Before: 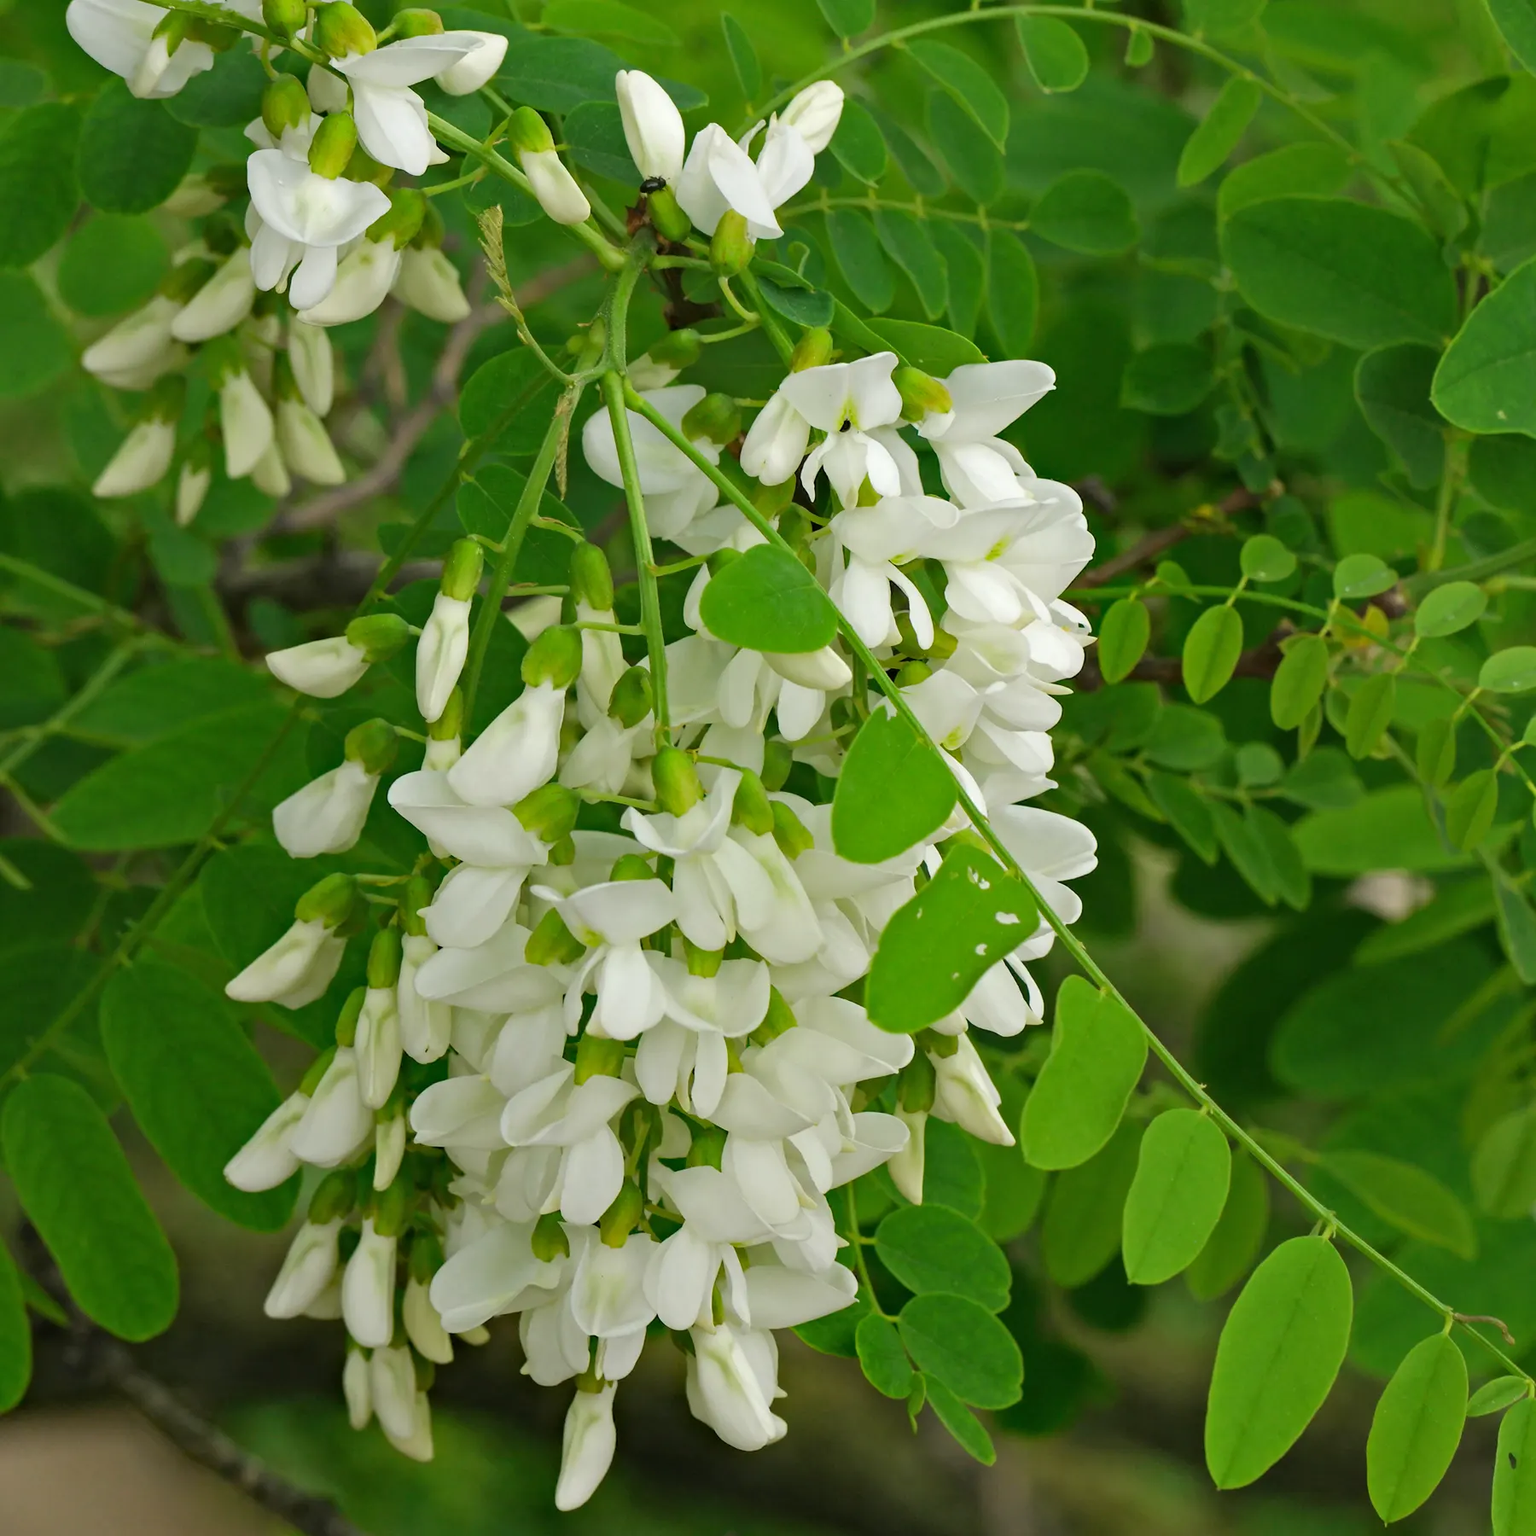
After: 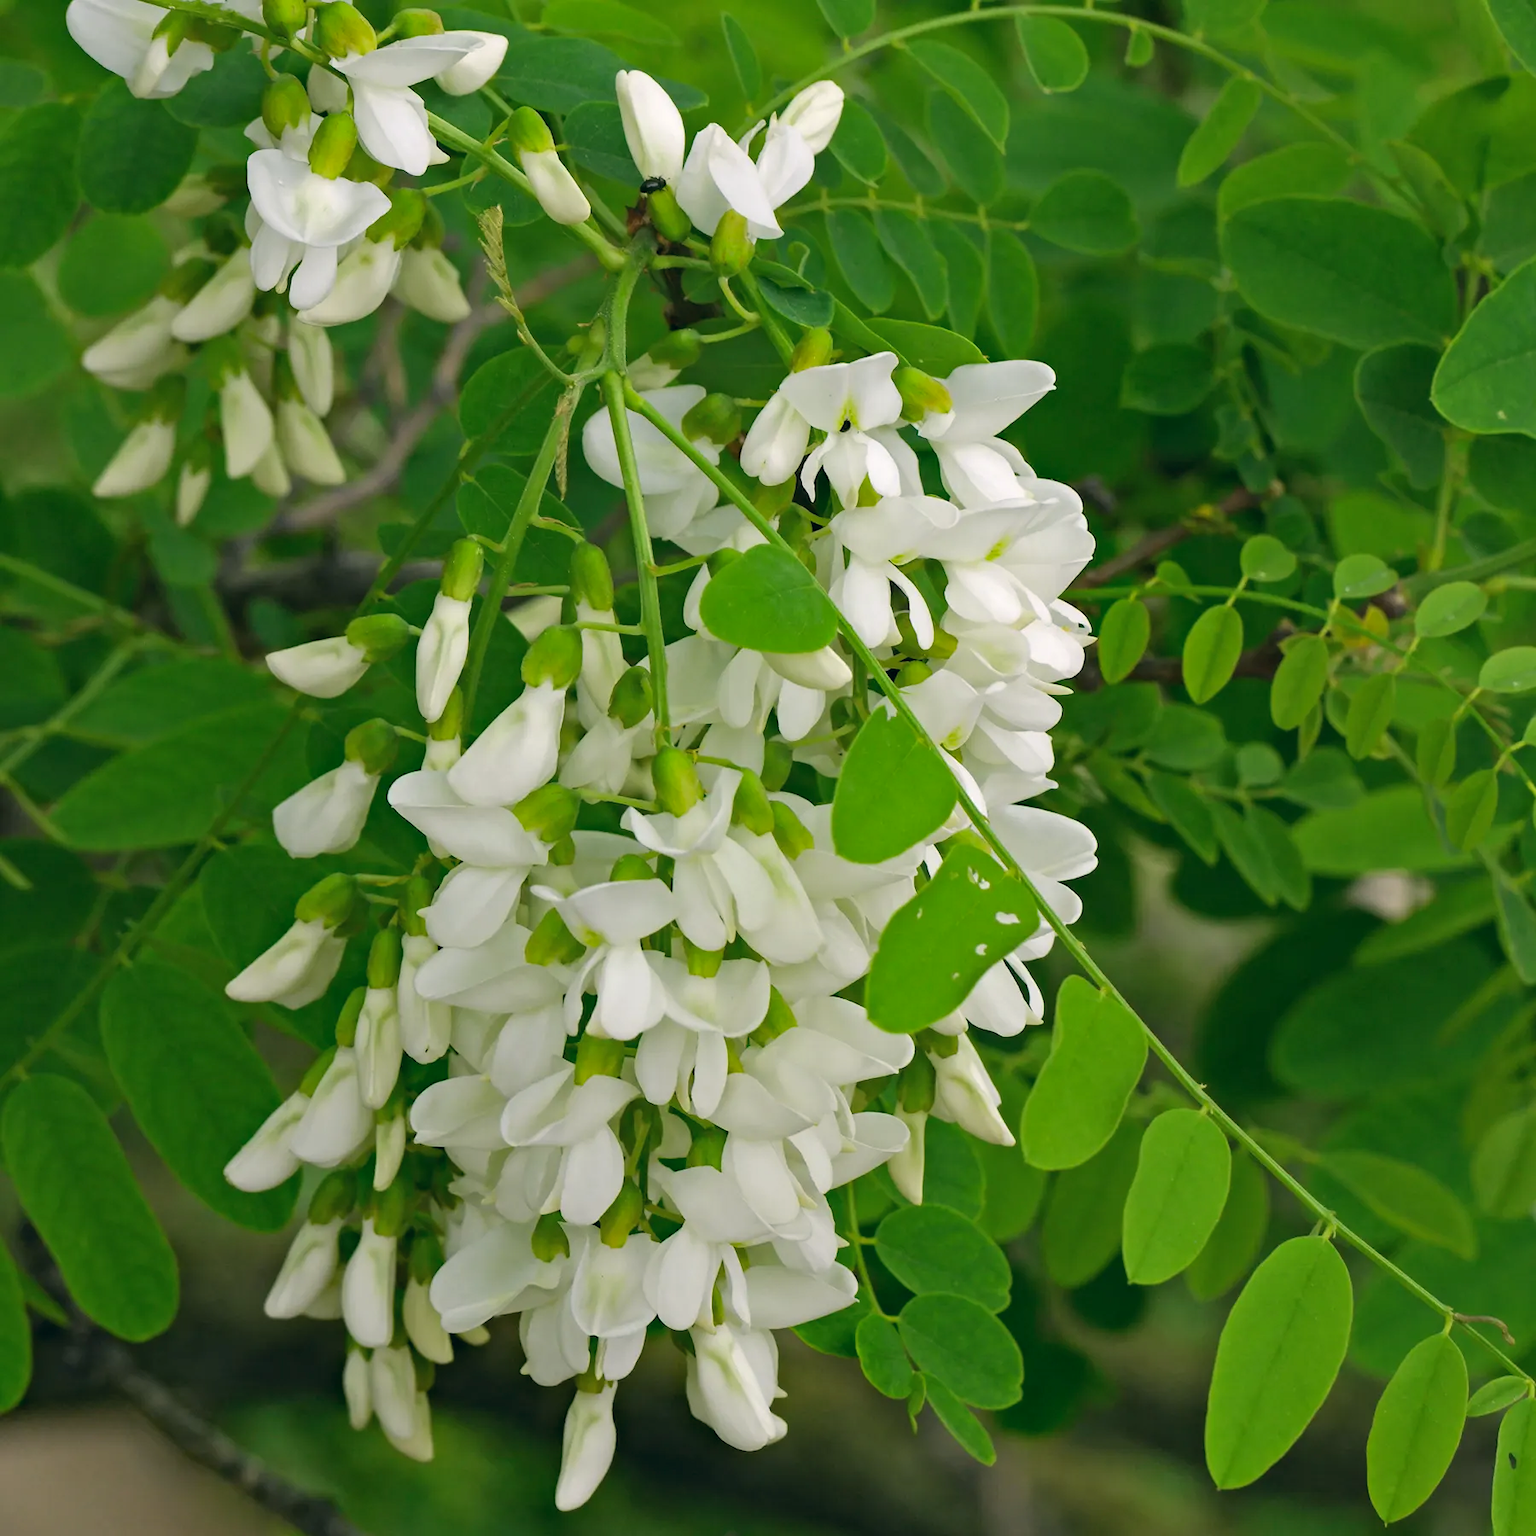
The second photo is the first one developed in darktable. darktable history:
color correction: highlights a* 5.38, highlights b* 5.3, shadows a* -4.26, shadows b* -5.11
white balance: red 0.967, blue 1.049
